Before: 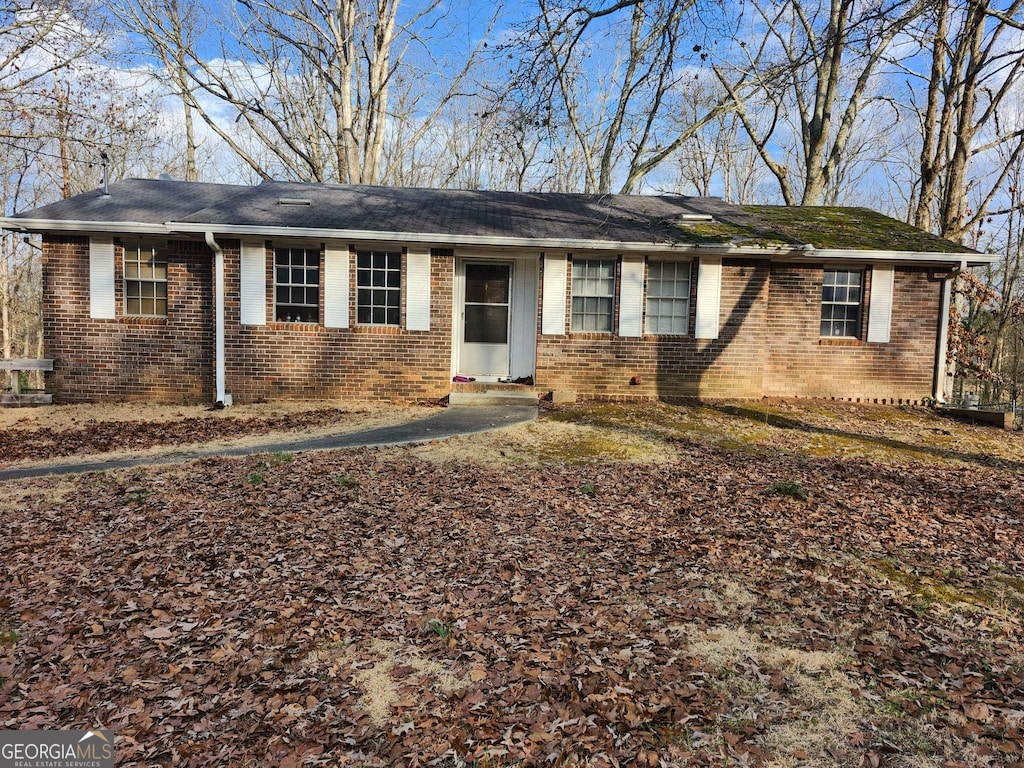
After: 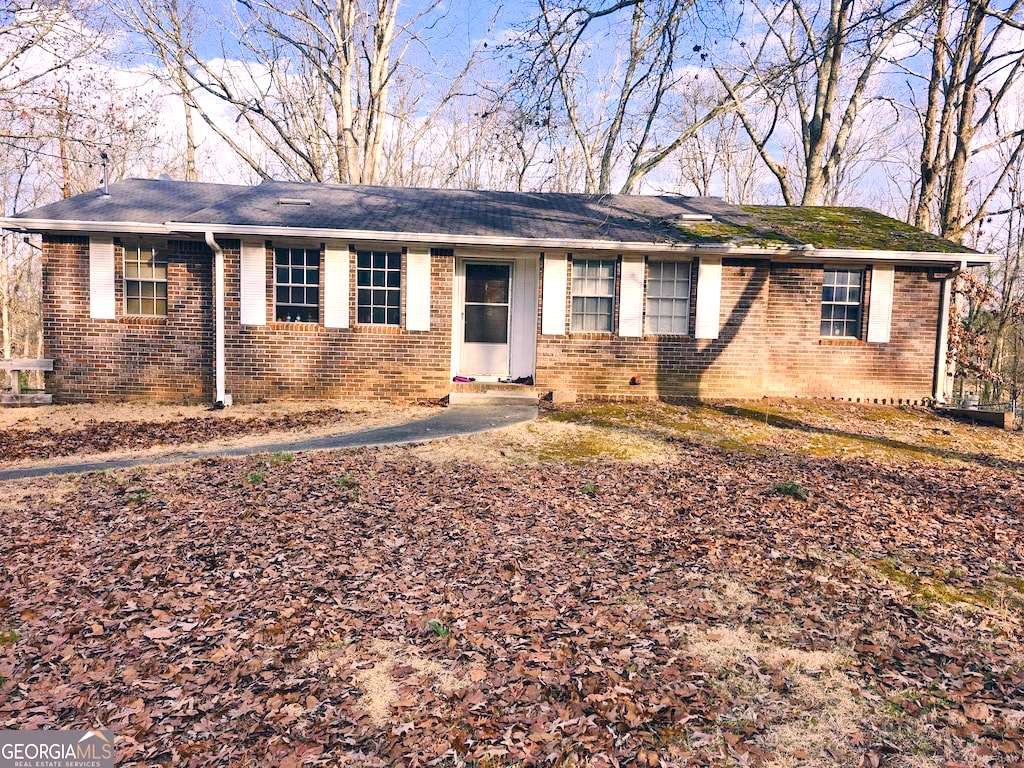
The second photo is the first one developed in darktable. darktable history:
exposure: exposure 0.602 EV, compensate exposure bias true, compensate highlight preservation false
color balance rgb: perceptual saturation grading › global saturation 20%, perceptual saturation grading › highlights -25.097%, perceptual saturation grading › shadows 50.334%, perceptual brilliance grading › mid-tones 10.956%, perceptual brilliance grading › shadows 14.813%, global vibrance 0.714%
color correction: highlights a* 14.25, highlights b* 6.11, shadows a* -6.29, shadows b* -15.64, saturation 0.84
